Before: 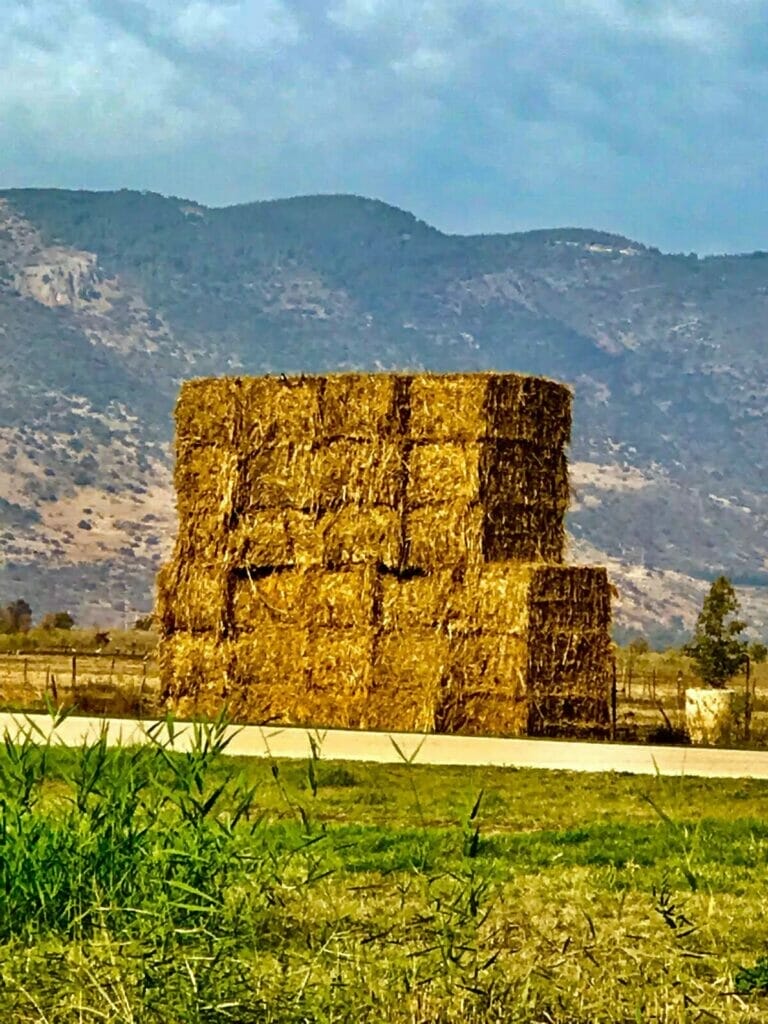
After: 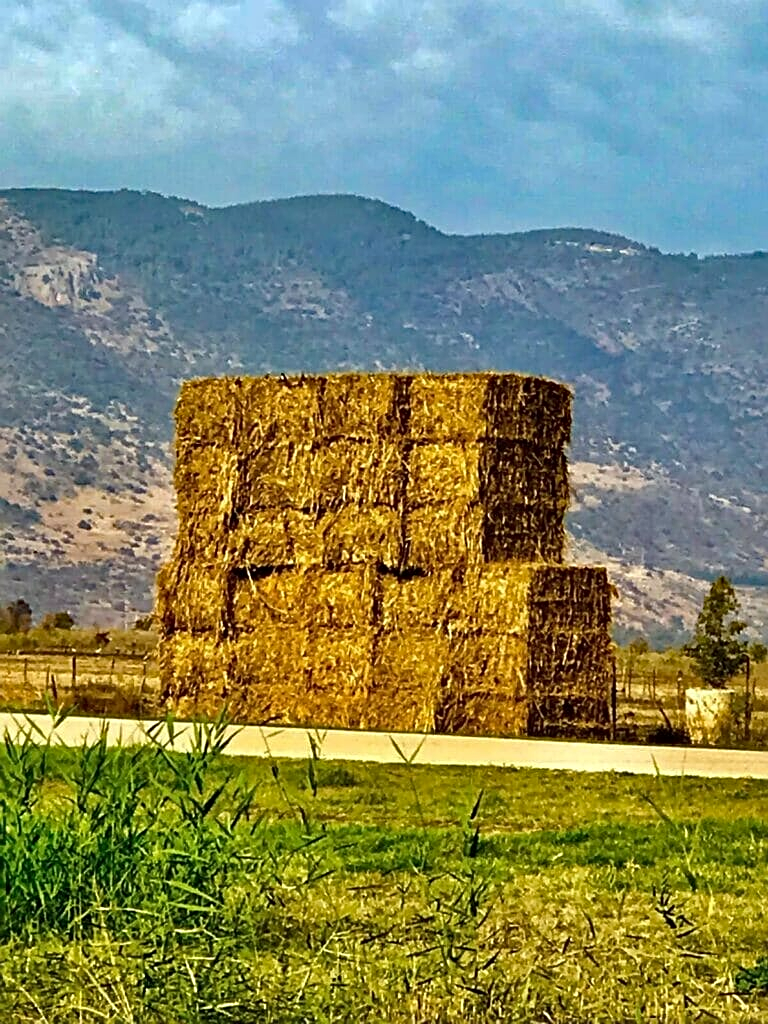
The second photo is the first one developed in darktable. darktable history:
white balance: emerald 1
sharpen: on, module defaults
local contrast: mode bilateral grid, contrast 10, coarseness 25, detail 115%, midtone range 0.2
haze removal: compatibility mode true, adaptive false
